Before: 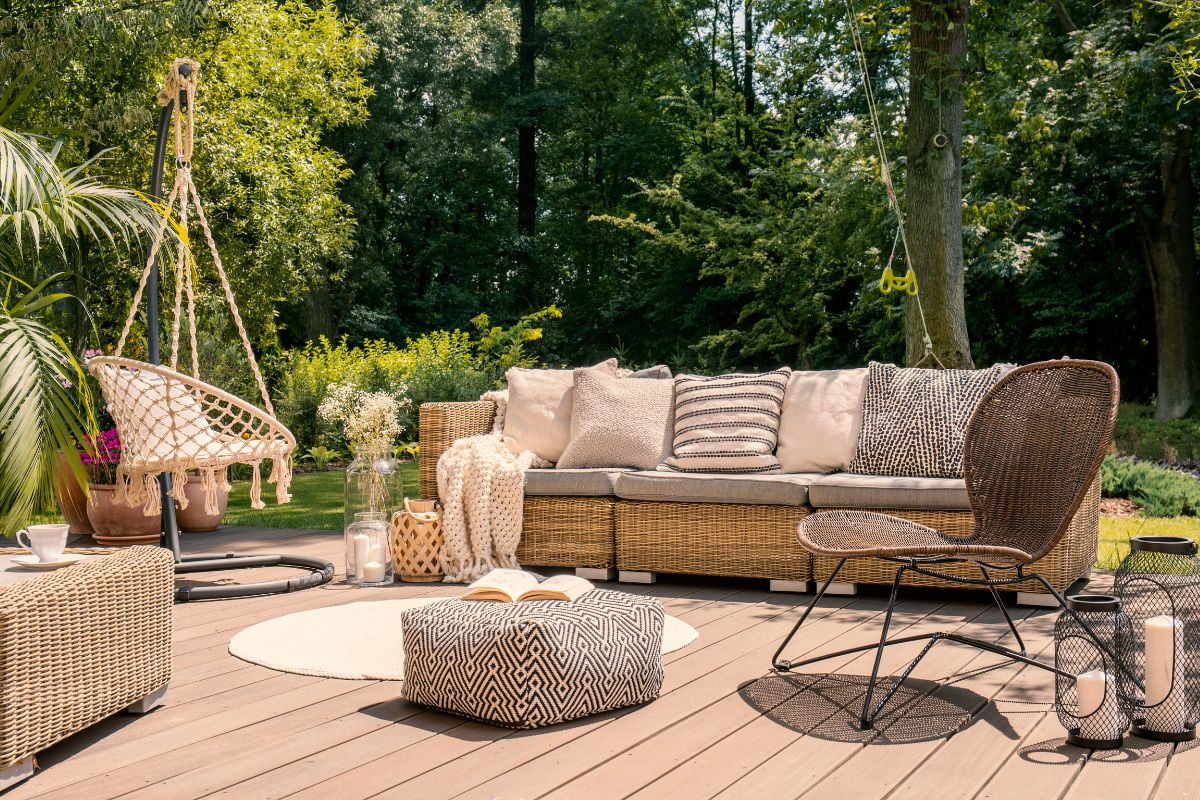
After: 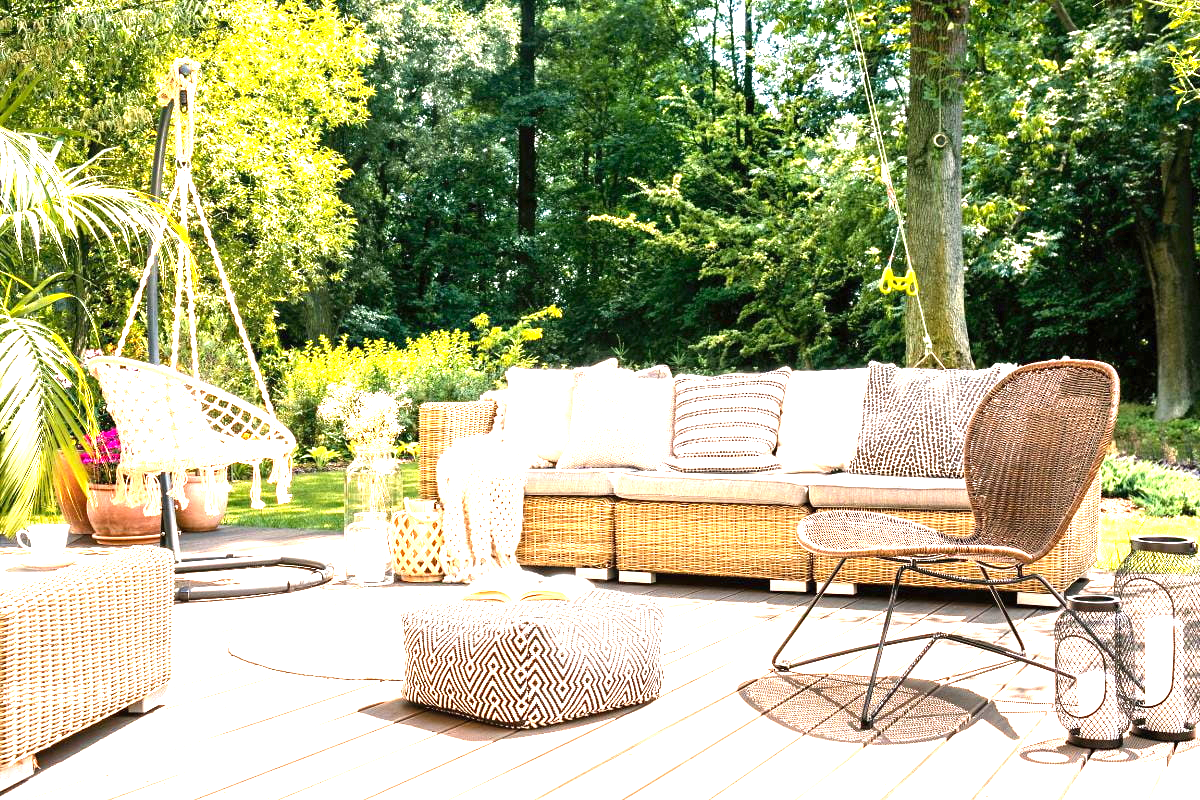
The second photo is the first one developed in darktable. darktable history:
exposure: black level correction 0, exposure 1.199 EV, compensate highlight preservation false
levels: levels [0, 0.374, 0.749]
